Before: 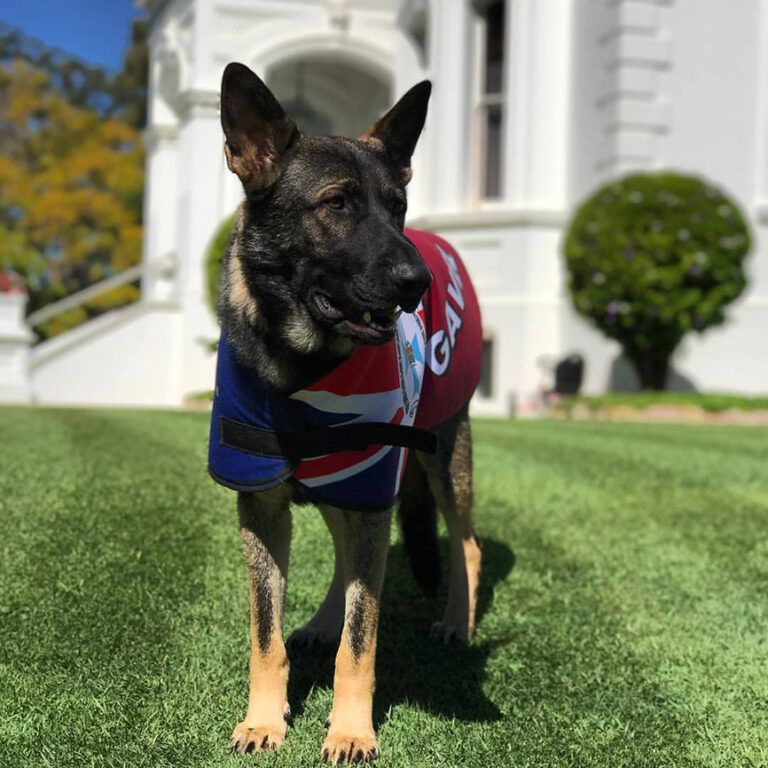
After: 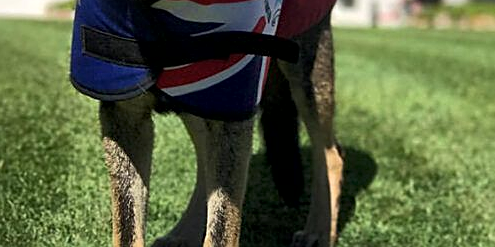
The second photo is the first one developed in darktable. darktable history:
local contrast: mode bilateral grid, contrast 20, coarseness 51, detail 158%, midtone range 0.2
sharpen: on, module defaults
crop: left 18.067%, top 51.006%, right 17.429%, bottom 16.8%
